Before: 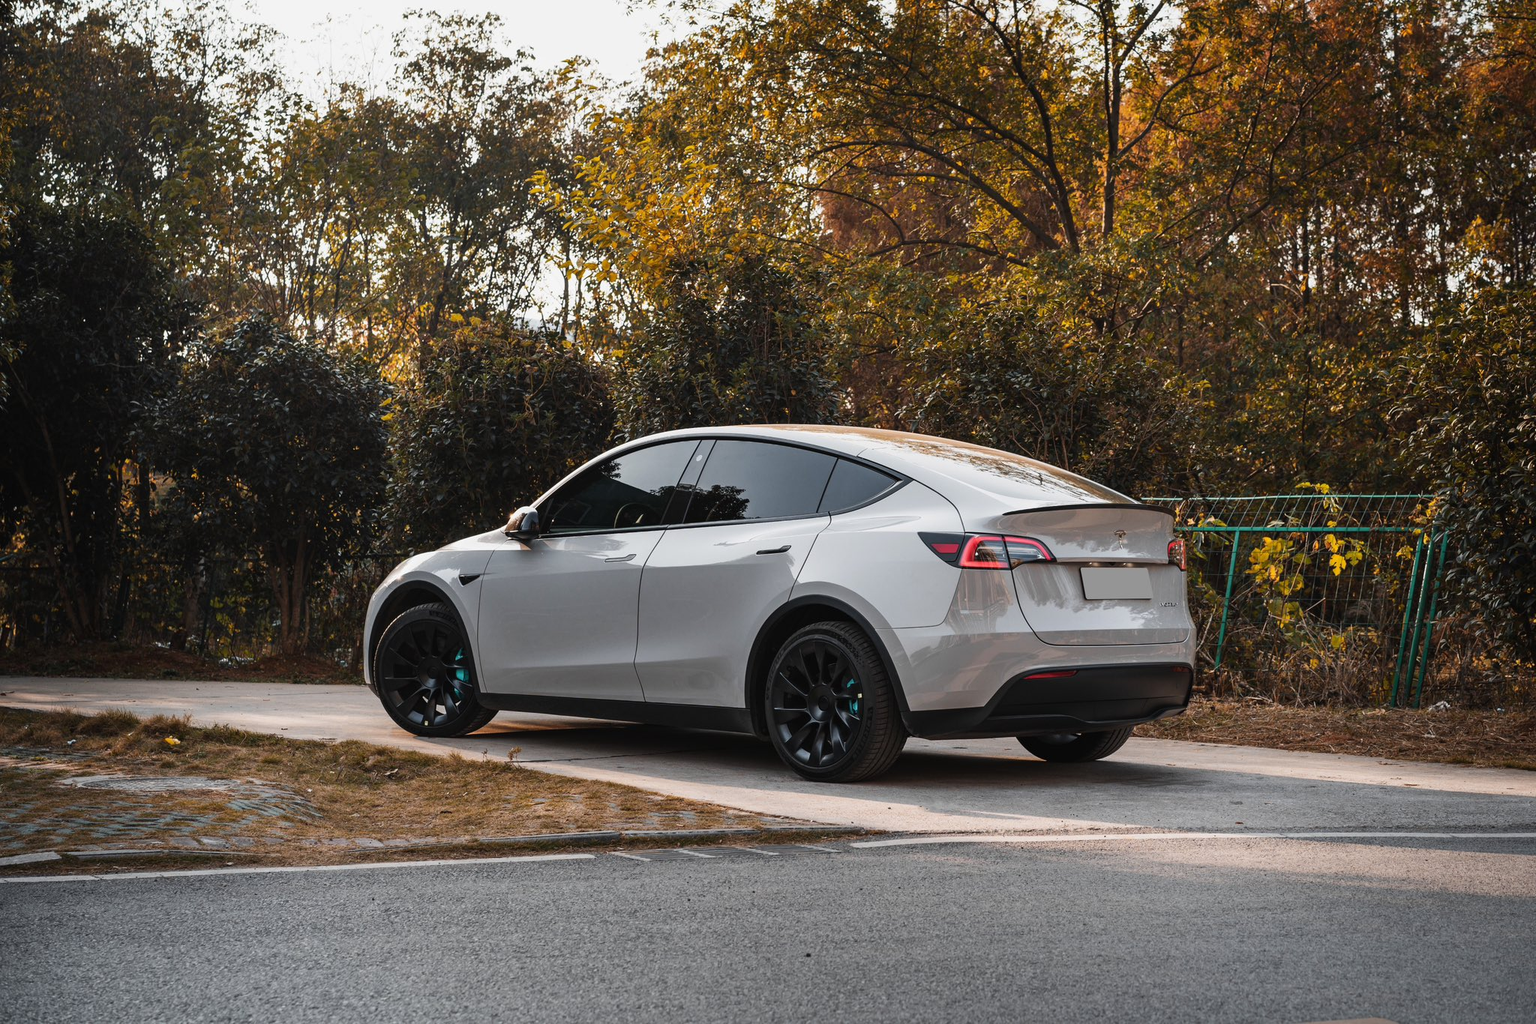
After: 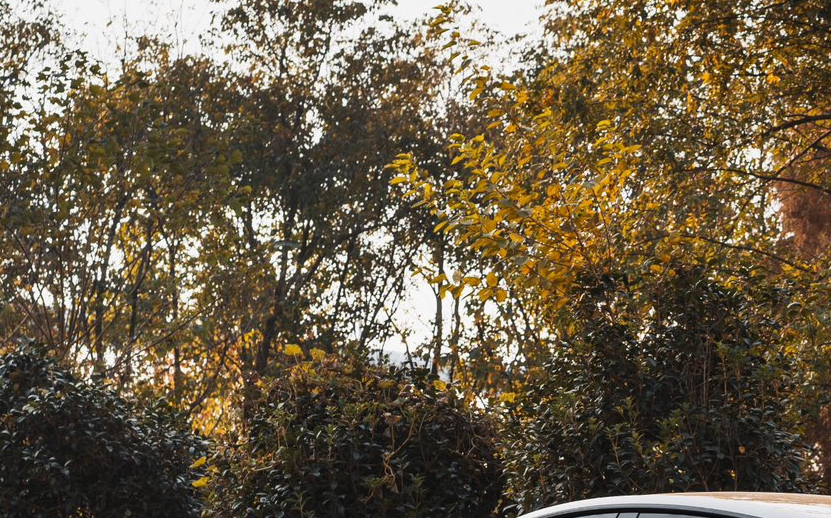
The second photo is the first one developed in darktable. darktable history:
crop: left 15.452%, top 5.459%, right 43.956%, bottom 56.62%
tone equalizer: on, module defaults
